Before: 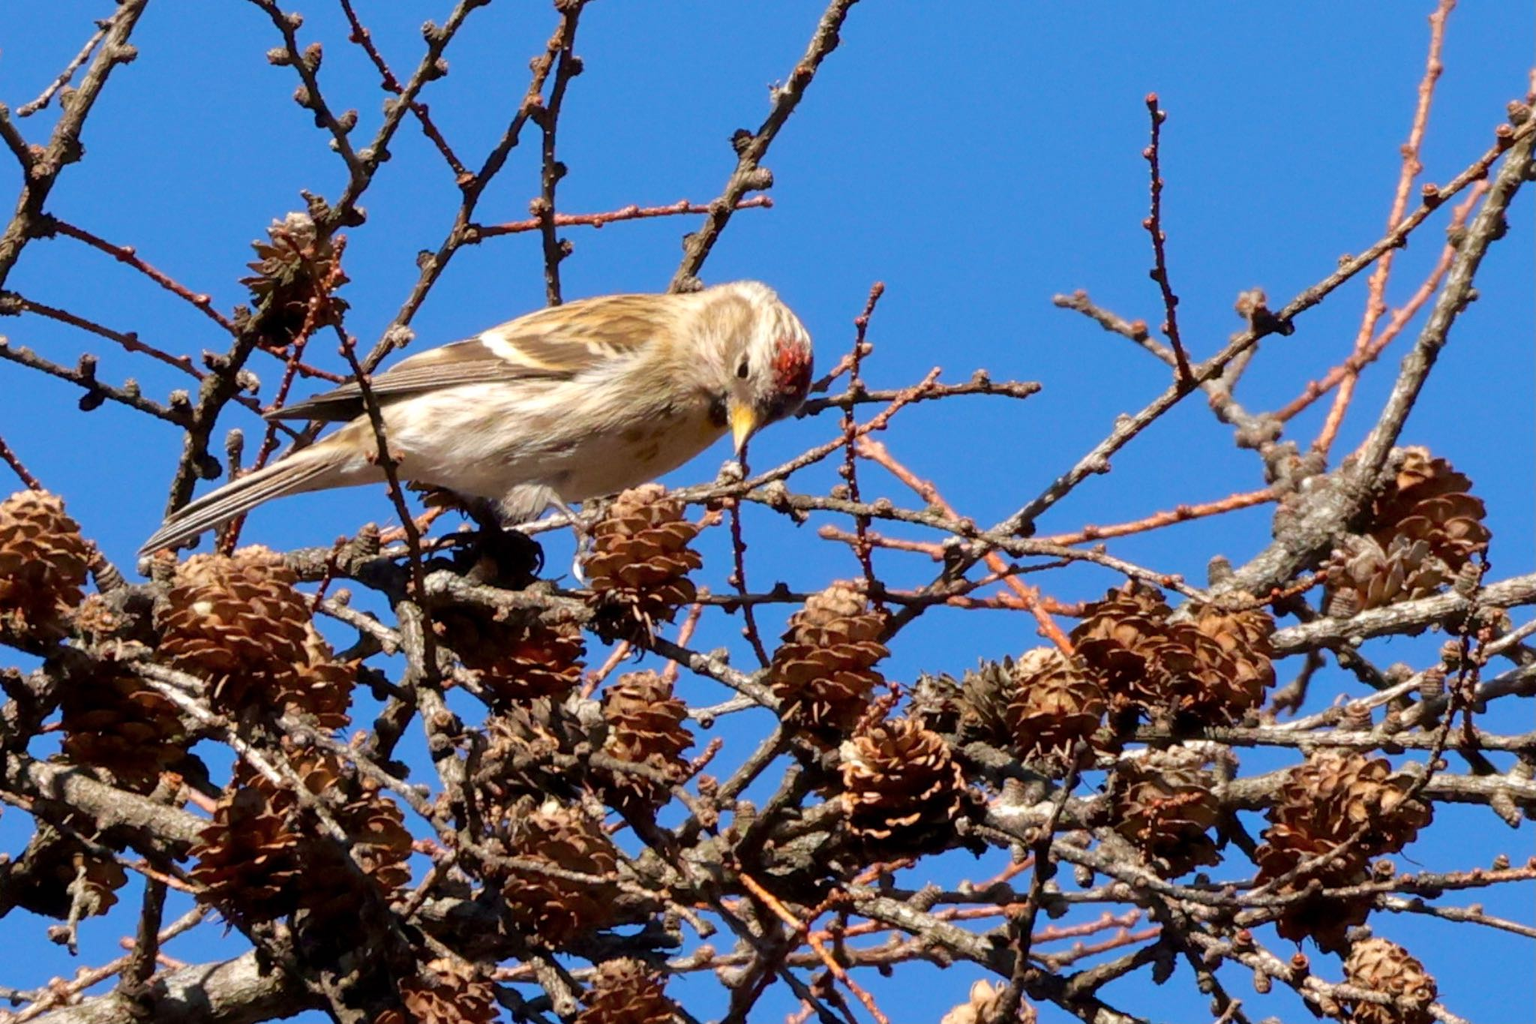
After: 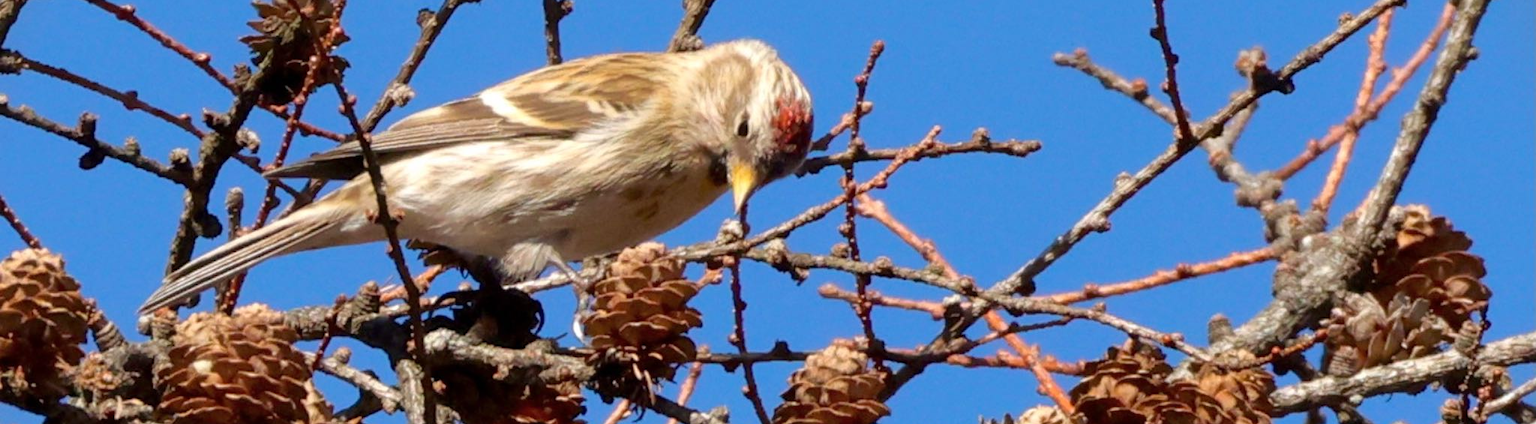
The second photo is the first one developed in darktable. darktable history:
vignetting: fall-off start 99.36%, width/height ratio 1.303
crop and rotate: top 23.636%, bottom 34.842%
